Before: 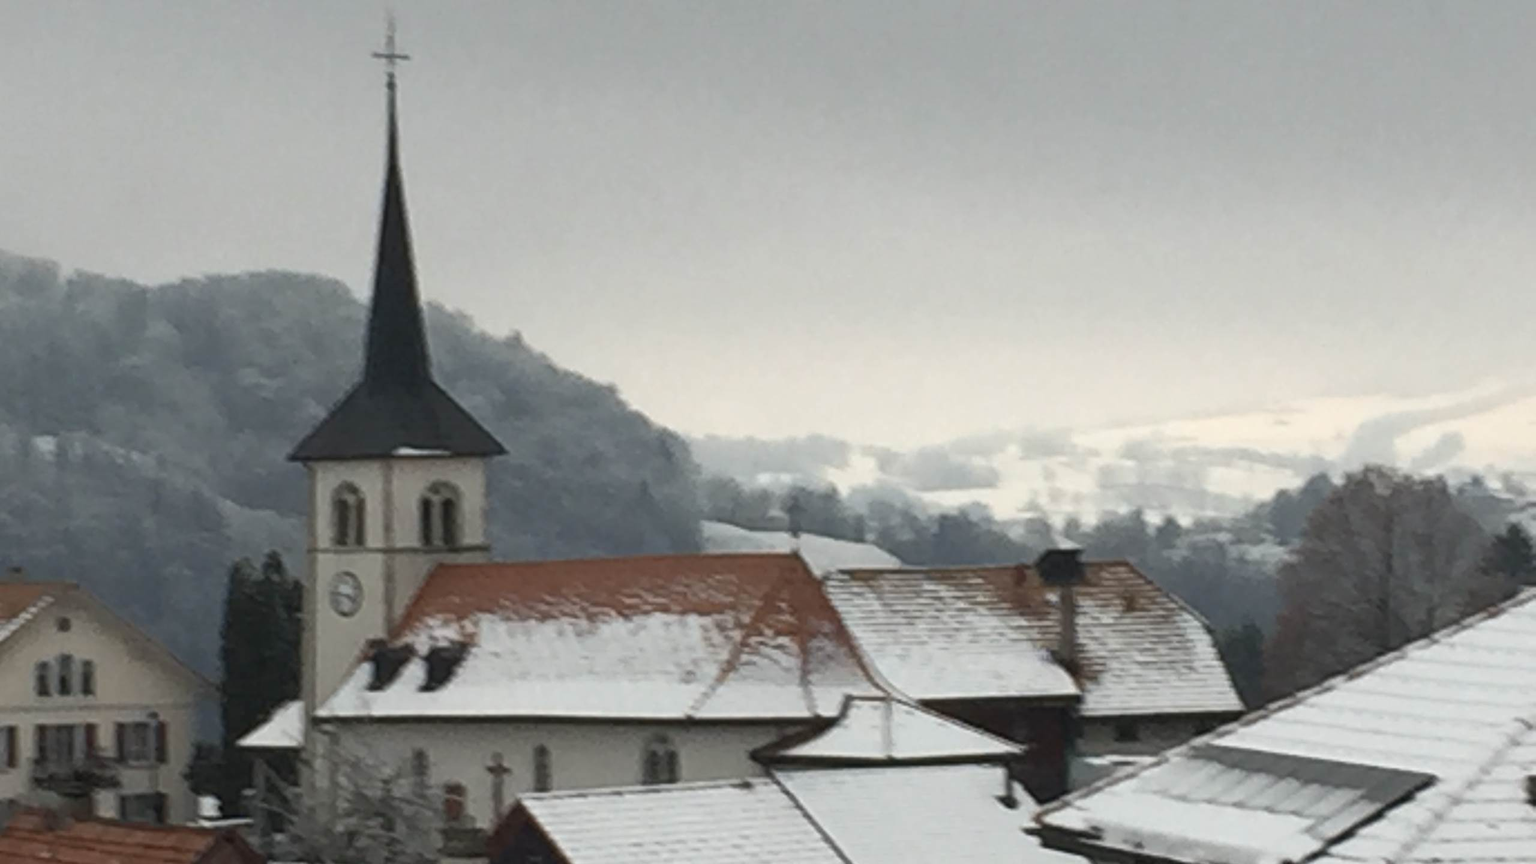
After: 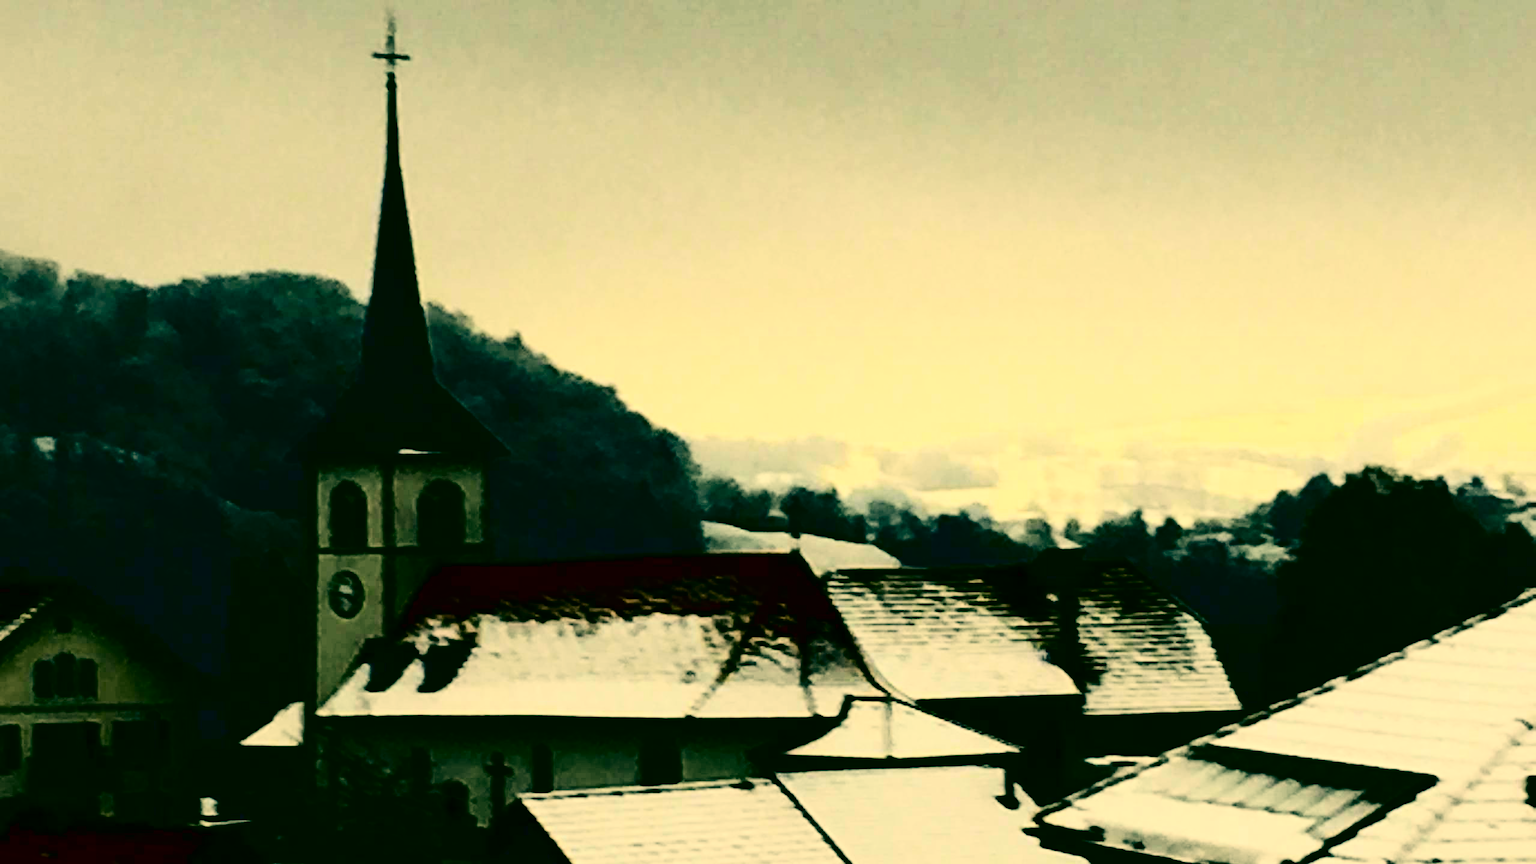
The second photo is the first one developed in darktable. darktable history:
contrast brightness saturation: contrast 0.77, brightness -1, saturation 1
color correction: highlights a* 5.62, highlights b* 33.57, shadows a* -25.86, shadows b* 4.02
